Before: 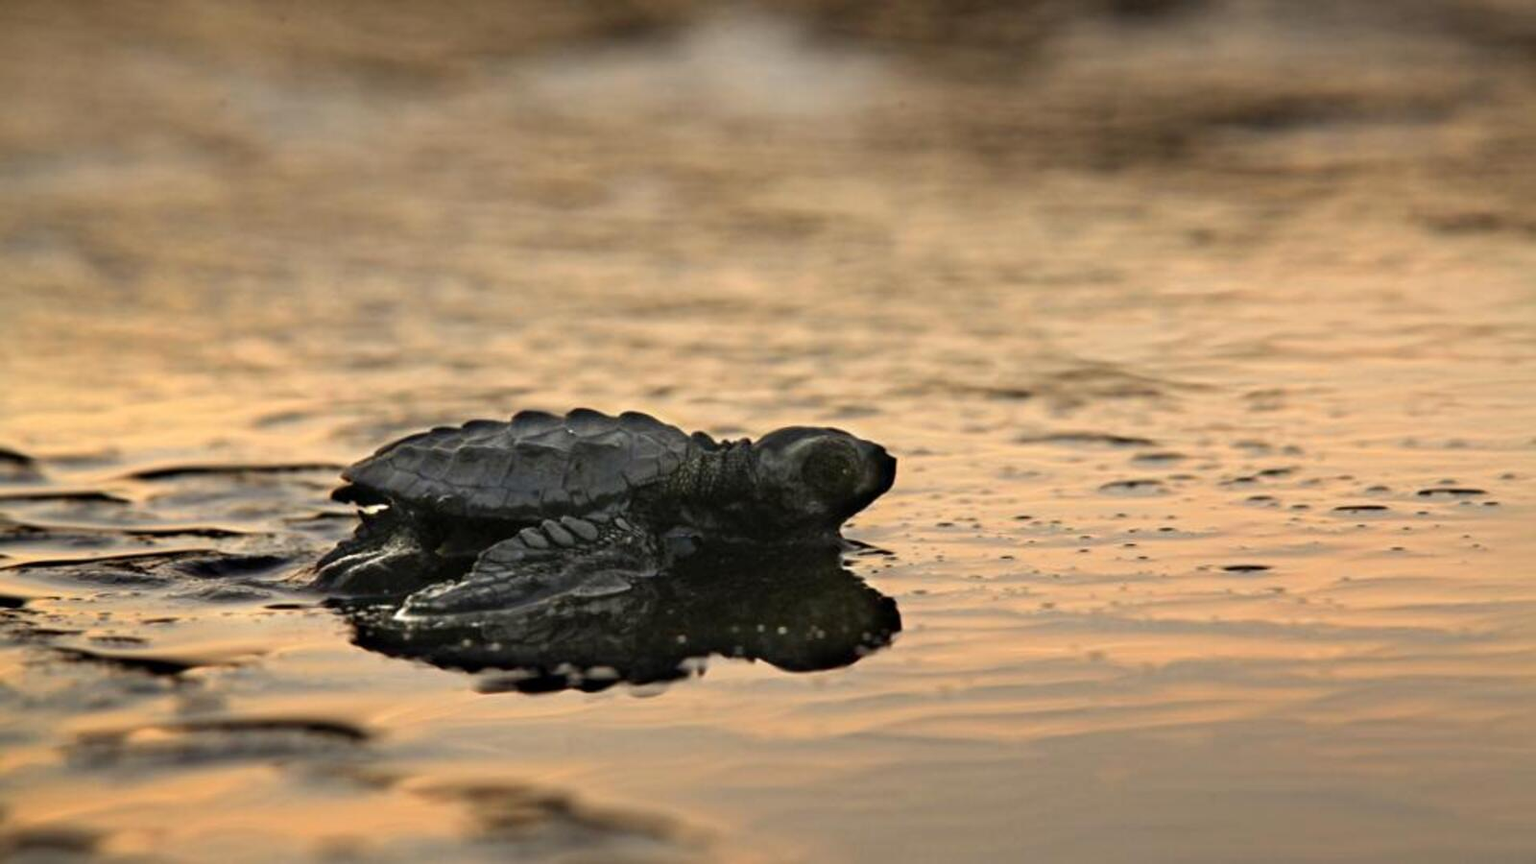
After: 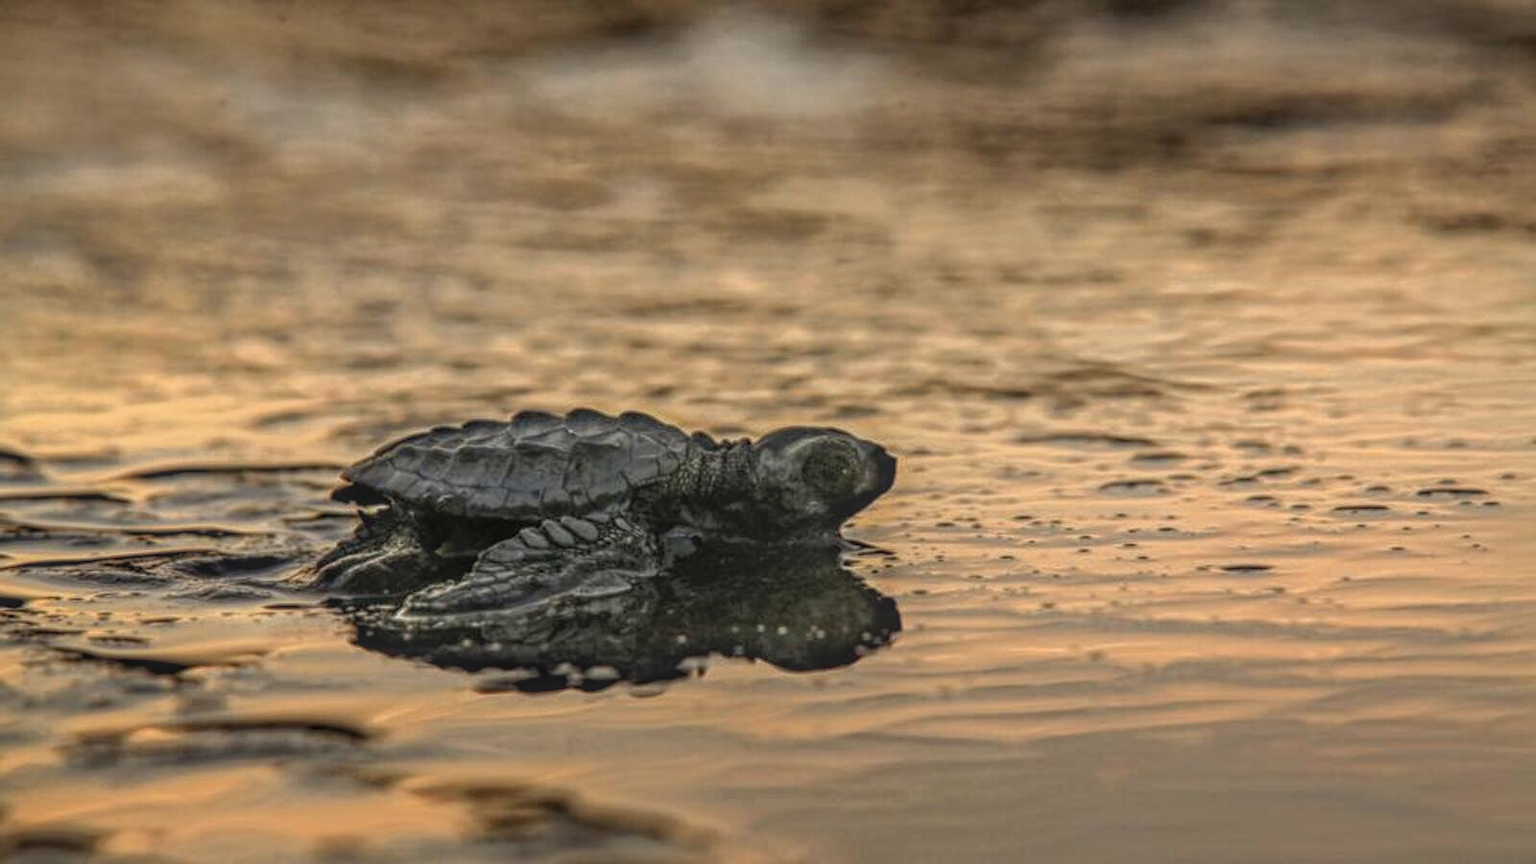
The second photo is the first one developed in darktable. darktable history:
base curve: curves: ch0 [(0, 0) (0.74, 0.67) (1, 1)]
local contrast: highlights 20%, shadows 30%, detail 200%, midtone range 0.2
